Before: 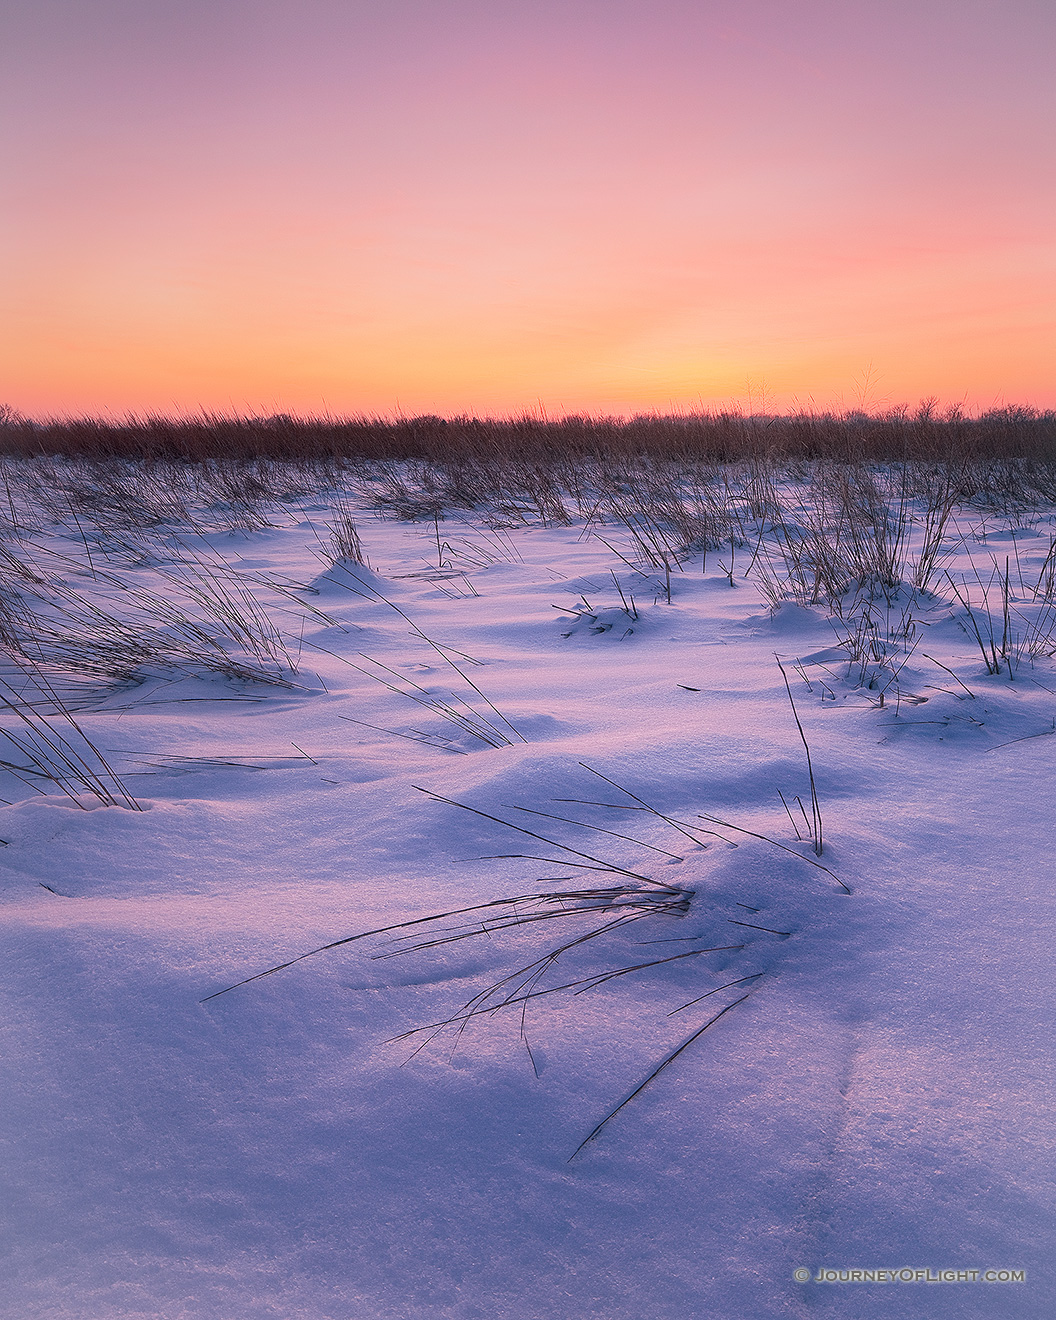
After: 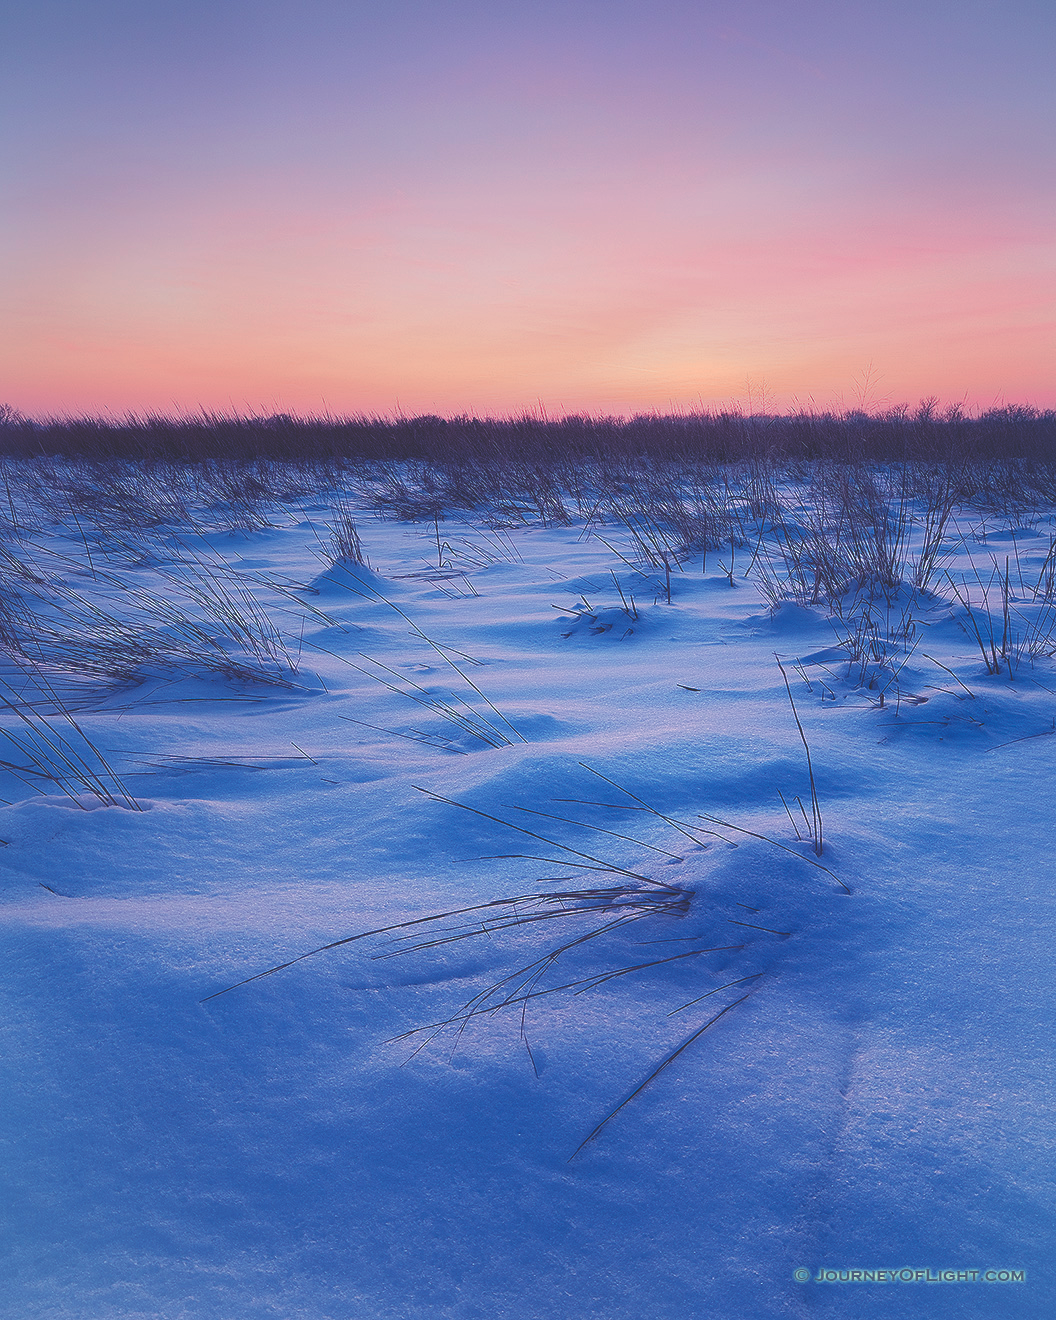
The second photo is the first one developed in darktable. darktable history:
rgb curve: curves: ch0 [(0, 0.186) (0.314, 0.284) (0.576, 0.466) (0.805, 0.691) (0.936, 0.886)]; ch1 [(0, 0.186) (0.314, 0.284) (0.581, 0.534) (0.771, 0.746) (0.936, 0.958)]; ch2 [(0, 0.216) (0.275, 0.39) (1, 1)], mode RGB, independent channels, compensate middle gray true, preserve colors none
color zones: curves: ch2 [(0, 0.488) (0.143, 0.417) (0.286, 0.212) (0.429, 0.179) (0.571, 0.154) (0.714, 0.415) (0.857, 0.495) (1, 0.488)]
